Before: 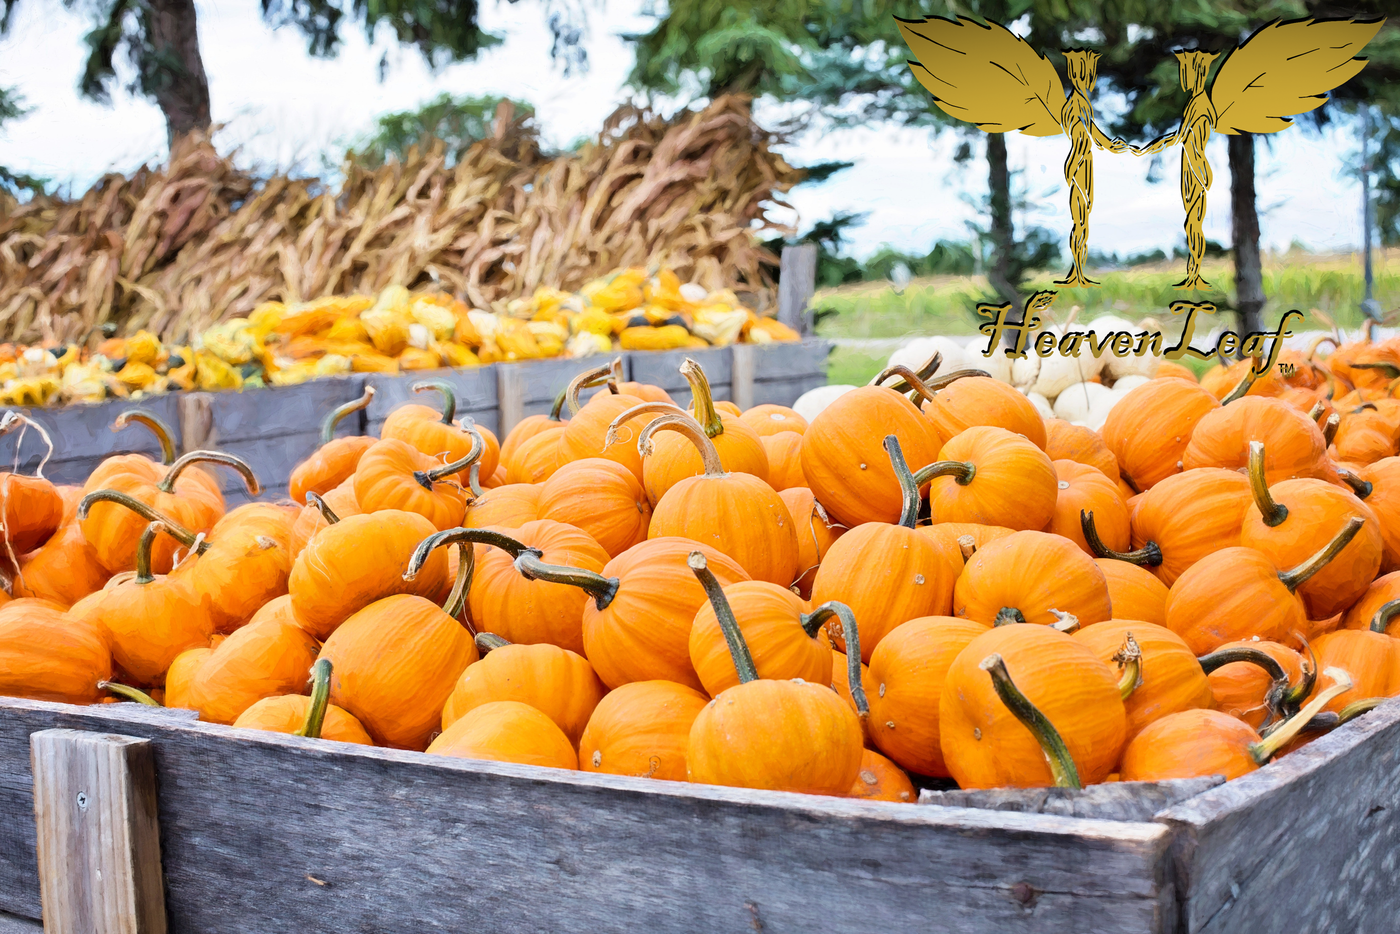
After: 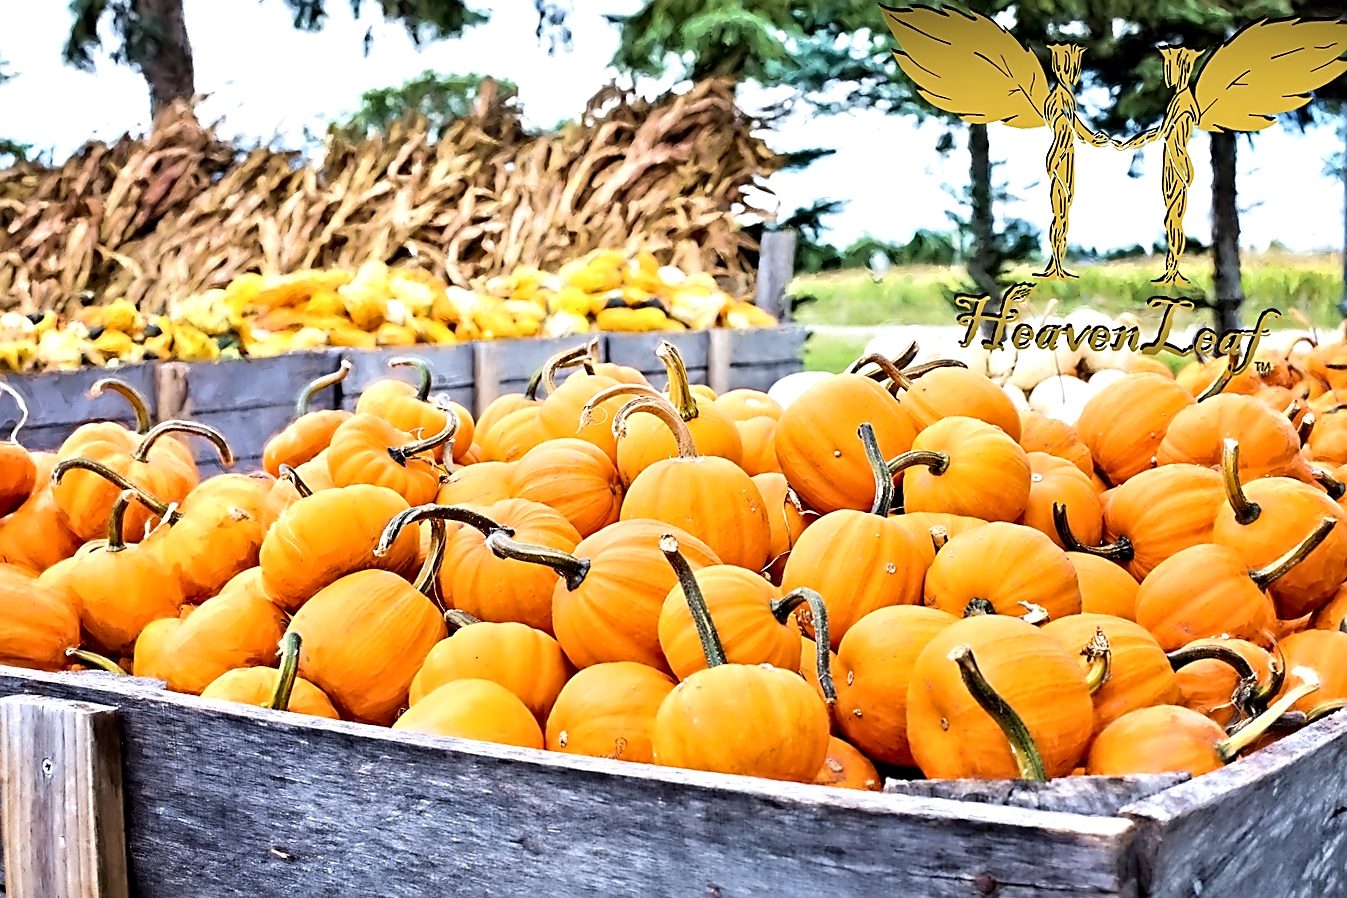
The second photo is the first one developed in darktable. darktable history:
tone equalizer: -8 EV -0.438 EV, -7 EV -0.401 EV, -6 EV -0.361 EV, -5 EV -0.193 EV, -3 EV 0.235 EV, -2 EV 0.338 EV, -1 EV 0.397 EV, +0 EV 0.443 EV, edges refinement/feathering 500, mask exposure compensation -1.57 EV, preserve details no
sharpen: on, module defaults
contrast equalizer: y [[0.5, 0.542, 0.583, 0.625, 0.667, 0.708], [0.5 ×6], [0.5 ×6], [0, 0.033, 0.067, 0.1, 0.133, 0.167], [0, 0.05, 0.1, 0.15, 0.2, 0.25]], mix 0.792
velvia: on, module defaults
crop and rotate: angle -1.51°
